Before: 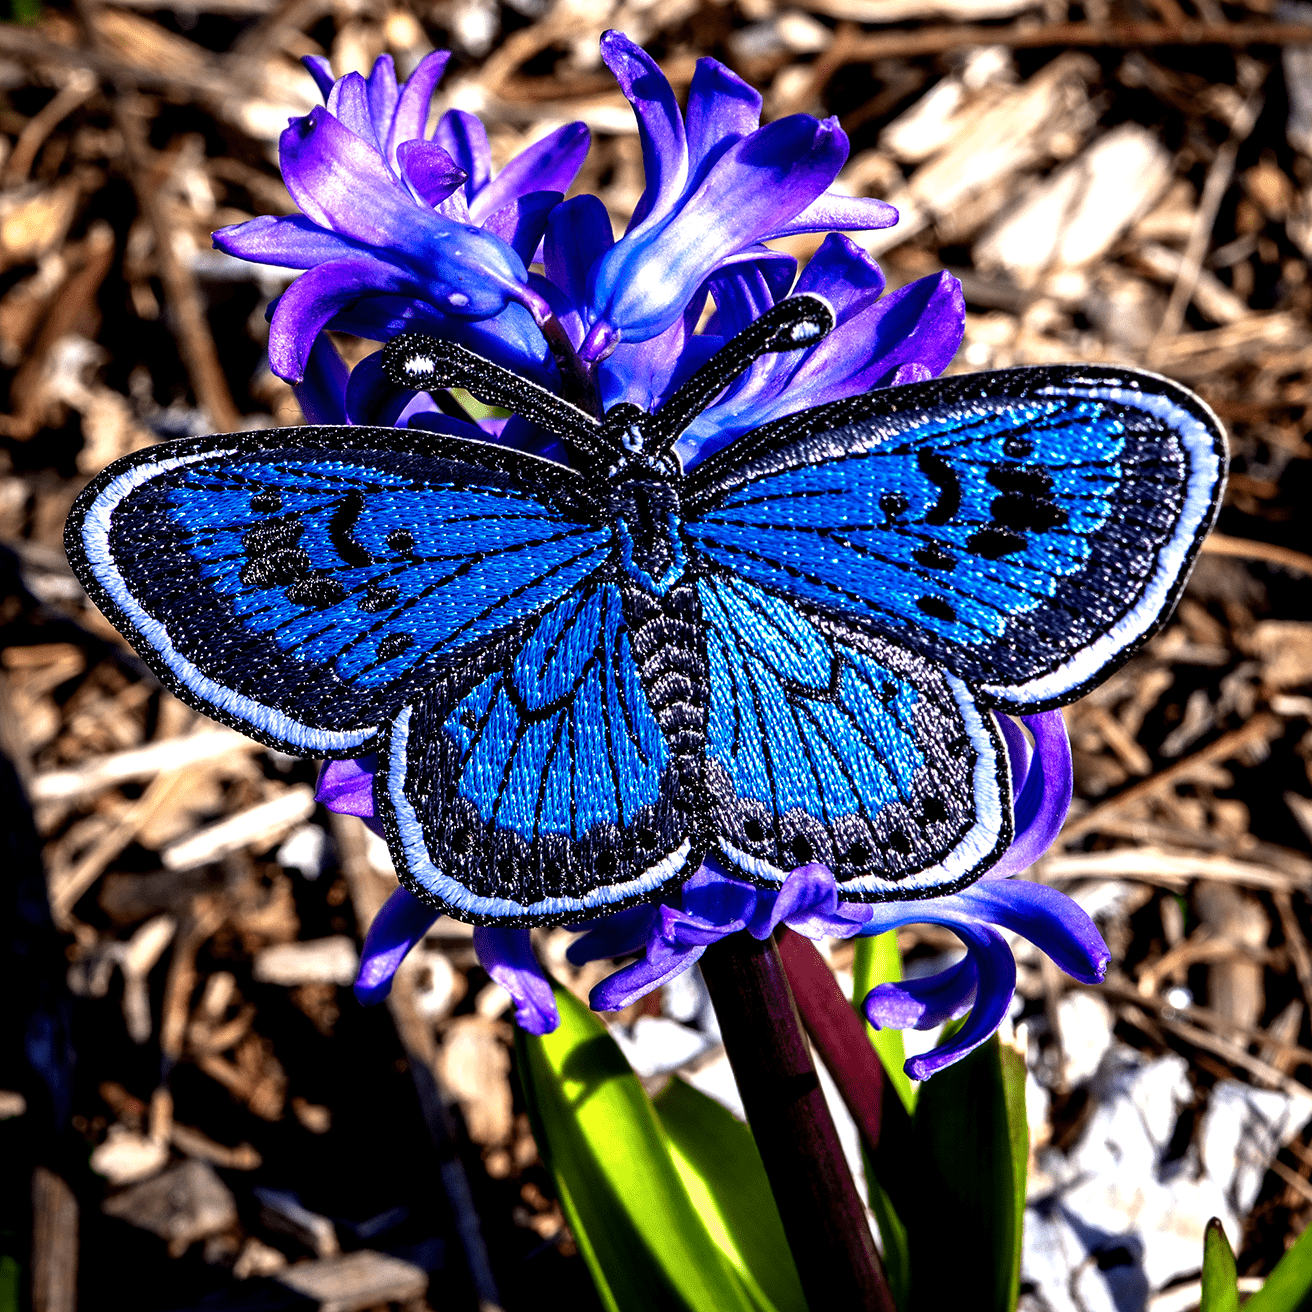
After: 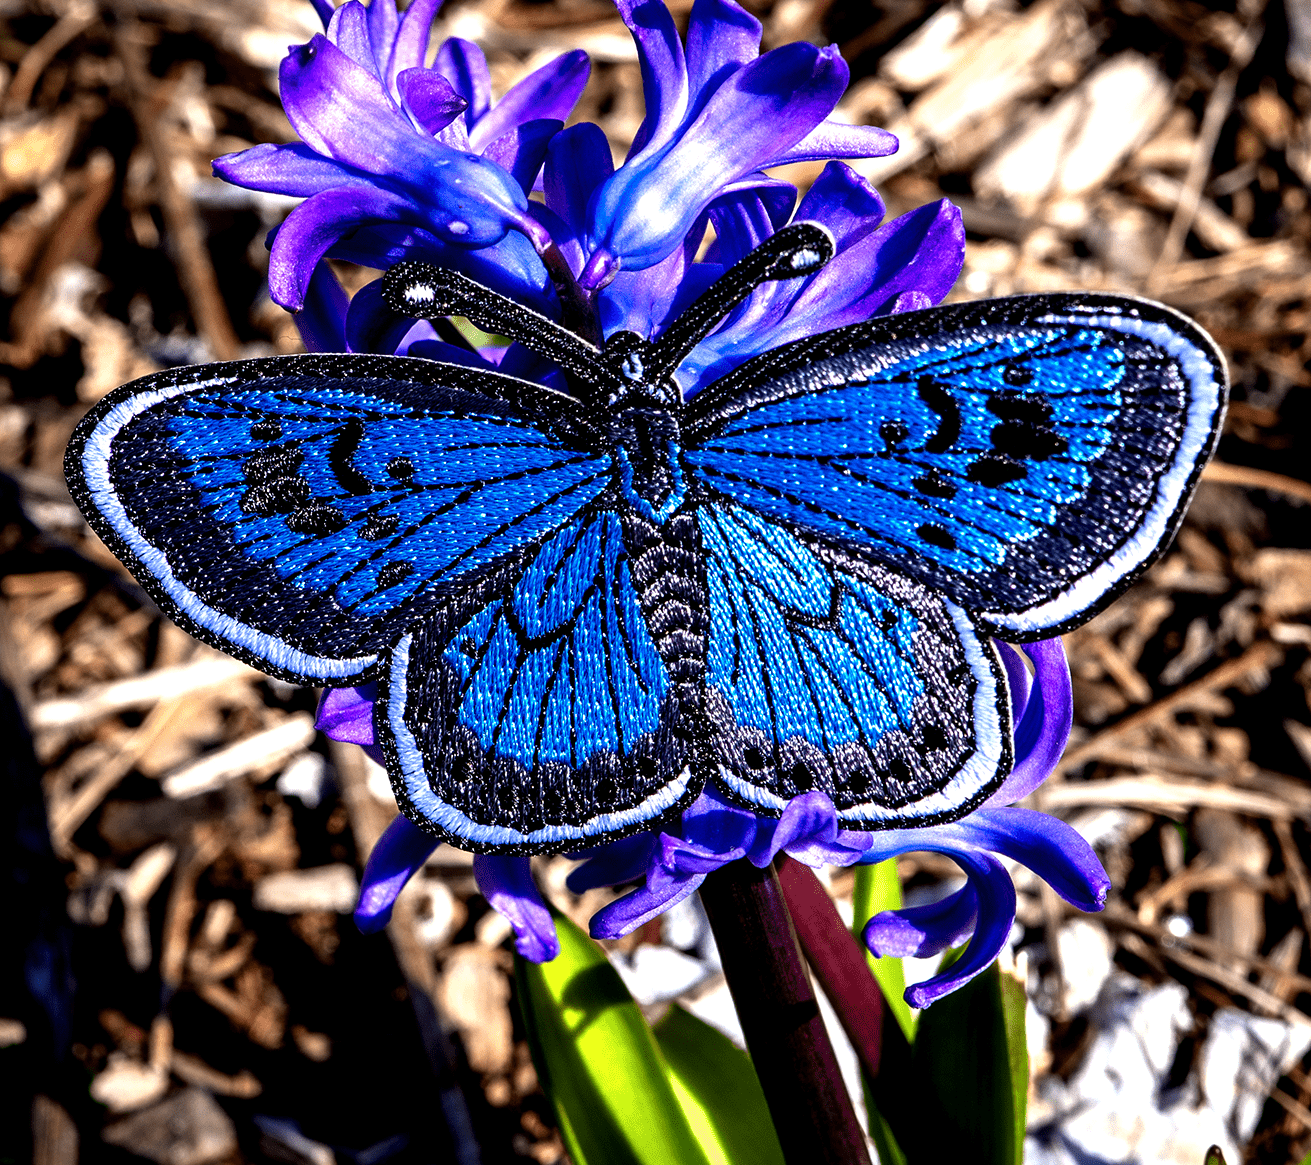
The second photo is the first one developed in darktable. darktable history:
crop and rotate: top 5.489%, bottom 5.664%
